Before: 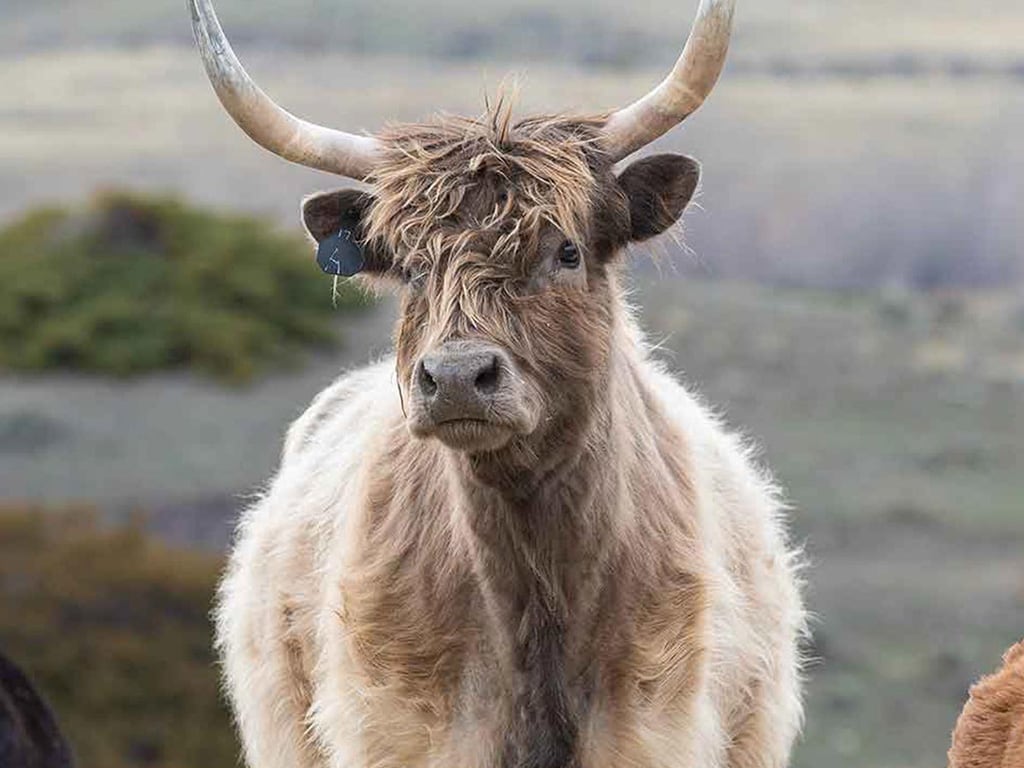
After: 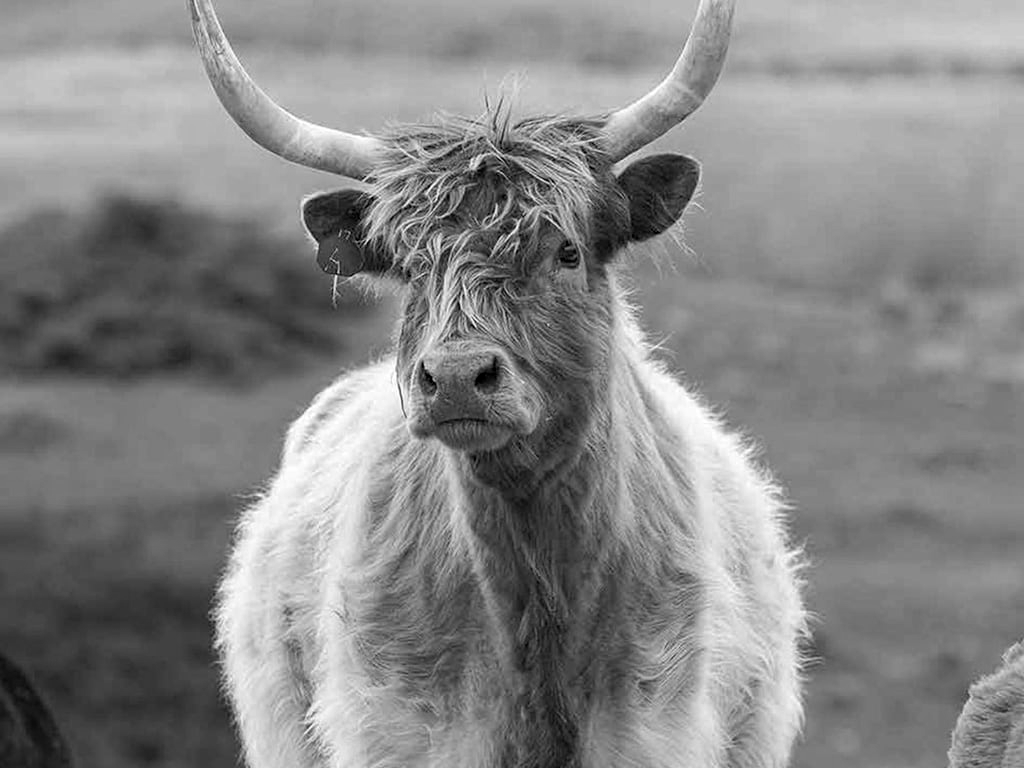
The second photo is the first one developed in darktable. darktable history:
haze removal: compatibility mode true, adaptive false
monochrome: on, module defaults
color calibration: illuminant as shot in camera, x 0.358, y 0.373, temperature 4628.91 K
